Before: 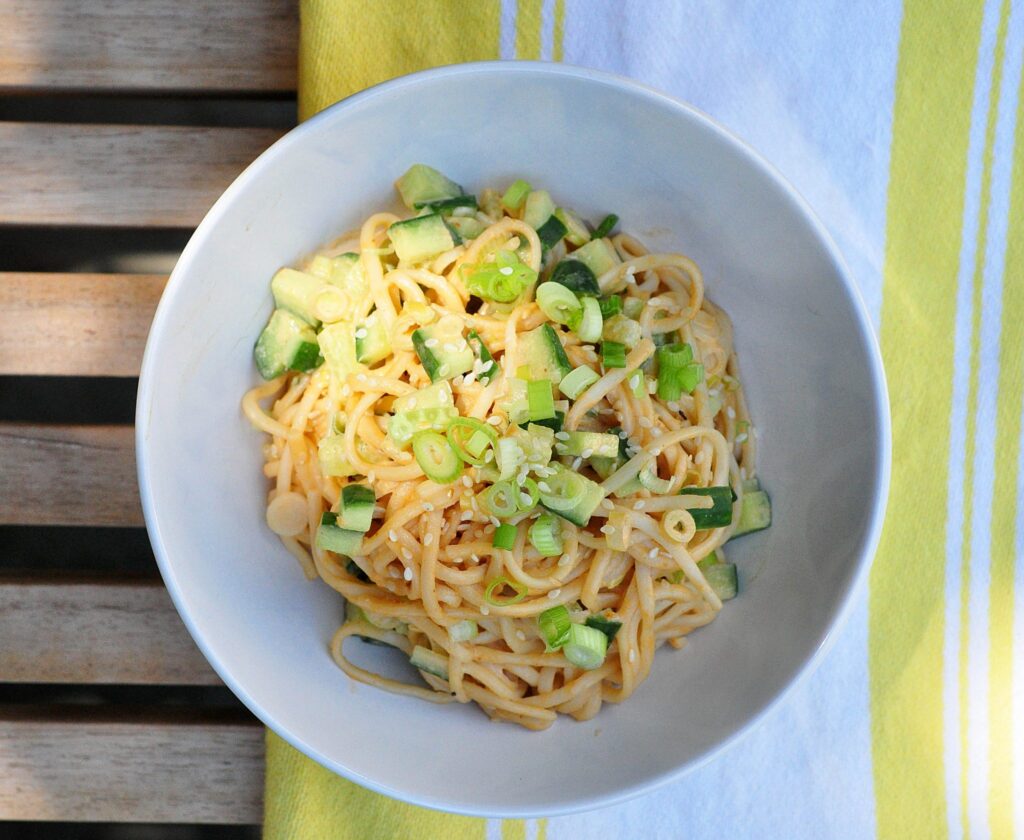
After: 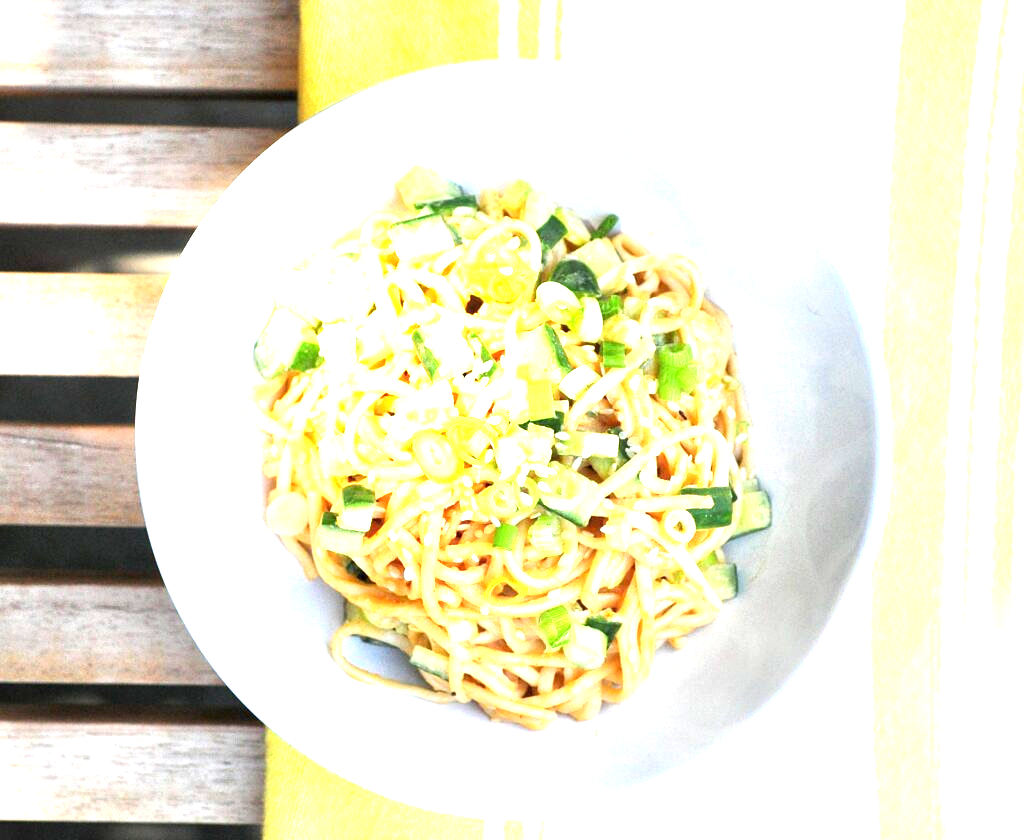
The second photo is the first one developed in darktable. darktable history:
exposure: exposure 1.996 EV, compensate highlight preservation false
